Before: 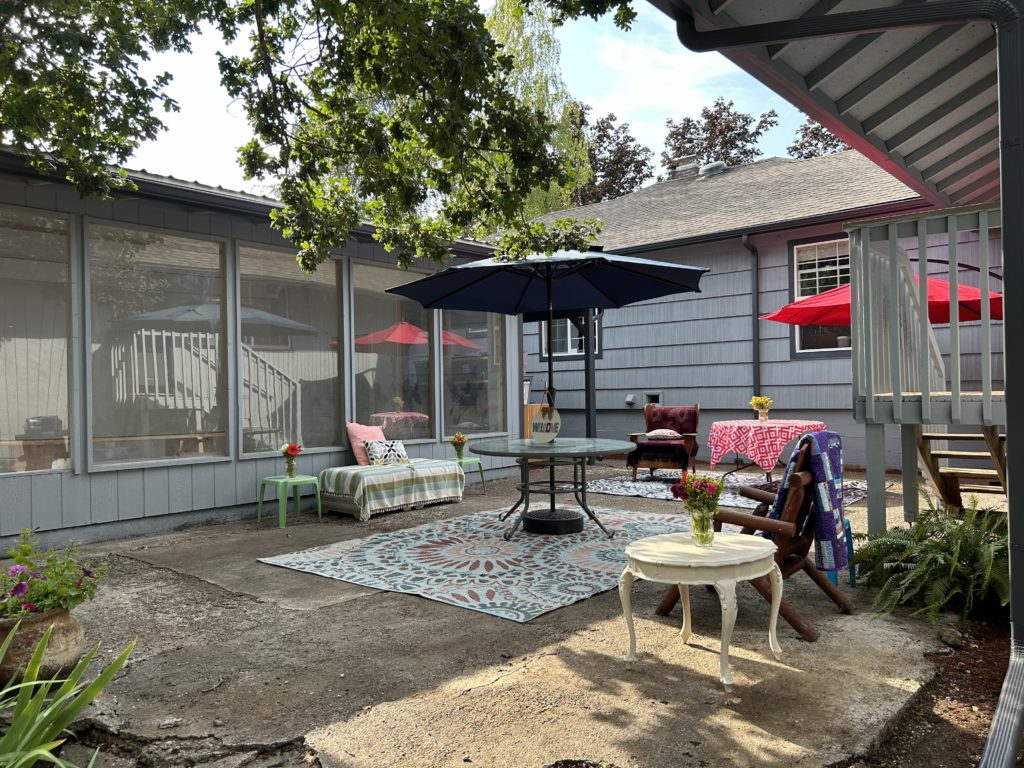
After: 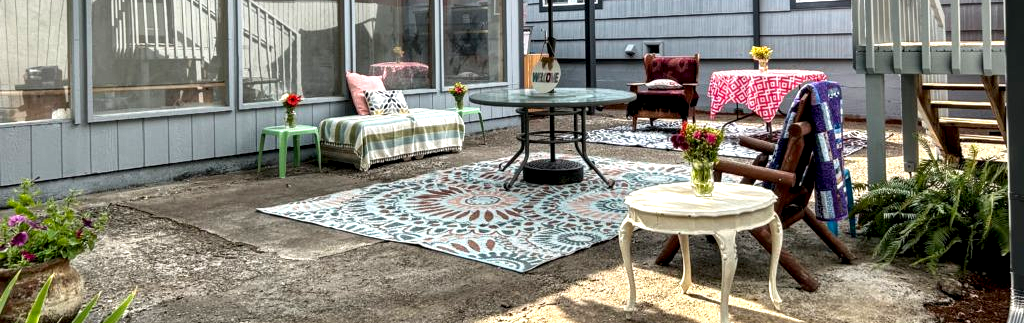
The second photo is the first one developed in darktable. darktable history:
local contrast: highlights 60%, shadows 61%, detail 160%
crop: top 45.679%, bottom 12.221%
tone equalizer: mask exposure compensation -0.495 EV
exposure: black level correction 0.001, exposure 0.5 EV, compensate exposure bias true, compensate highlight preservation false
